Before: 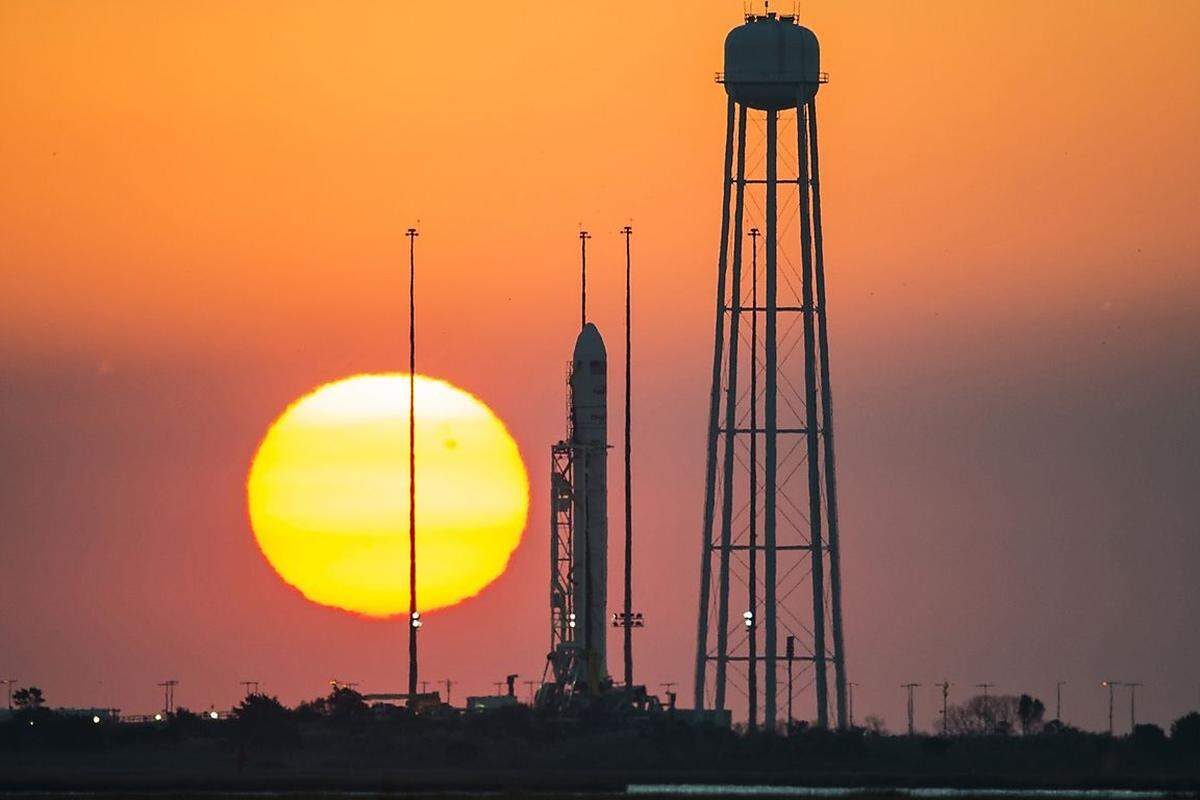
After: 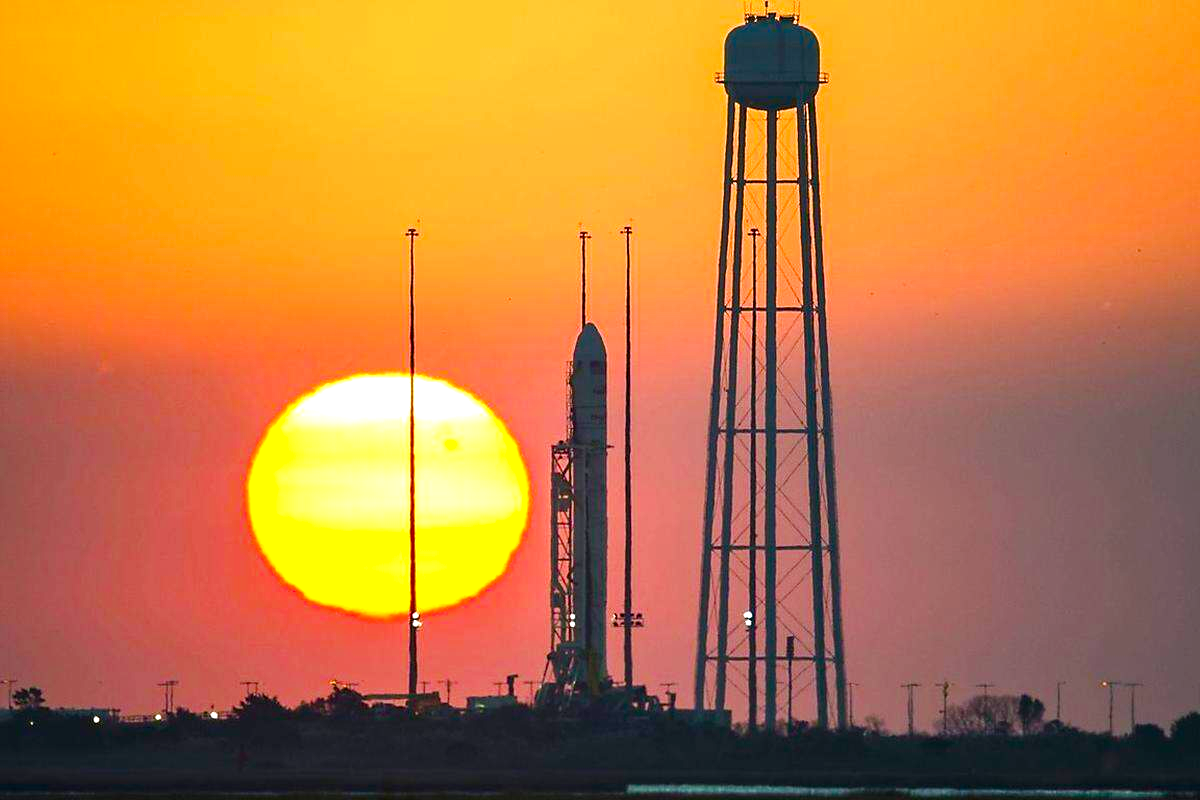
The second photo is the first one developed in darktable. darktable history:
color balance rgb: perceptual saturation grading › global saturation 20%, perceptual saturation grading › highlights -25.604%, perceptual saturation grading › shadows 50.207%, perceptual brilliance grading › global brilliance 18.786%, global vibrance 20%
